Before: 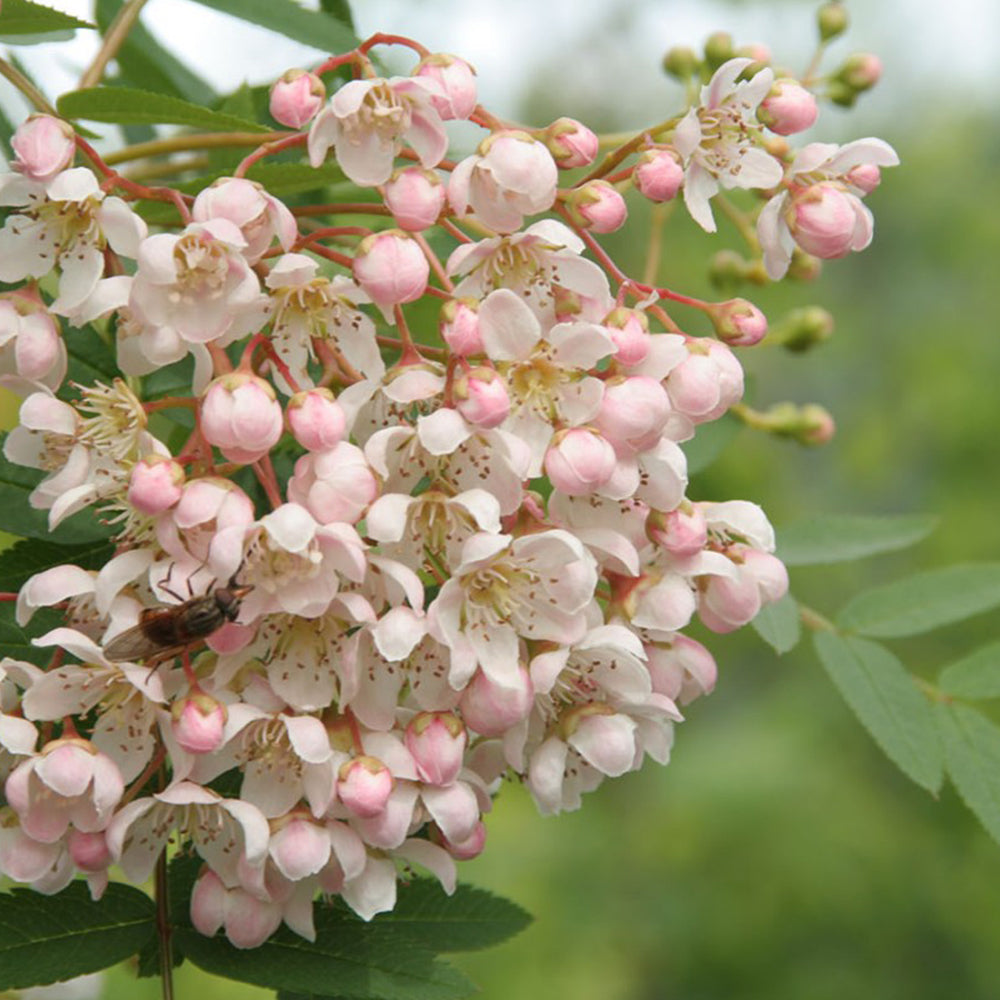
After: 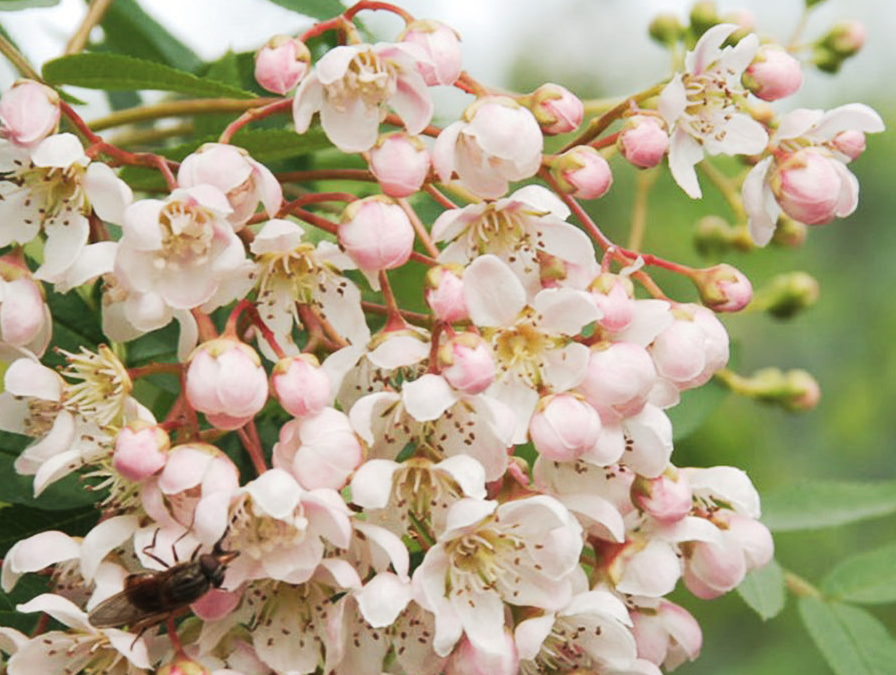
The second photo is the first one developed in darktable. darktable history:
crop: left 1.509%, top 3.452%, right 7.696%, bottom 28.452%
color correction: saturation 0.8
tone curve: curves: ch0 [(0, 0) (0.003, 0.023) (0.011, 0.024) (0.025, 0.026) (0.044, 0.035) (0.069, 0.05) (0.1, 0.071) (0.136, 0.098) (0.177, 0.135) (0.224, 0.172) (0.277, 0.227) (0.335, 0.296) (0.399, 0.372) (0.468, 0.462) (0.543, 0.58) (0.623, 0.697) (0.709, 0.789) (0.801, 0.86) (0.898, 0.918) (1, 1)], preserve colors none
